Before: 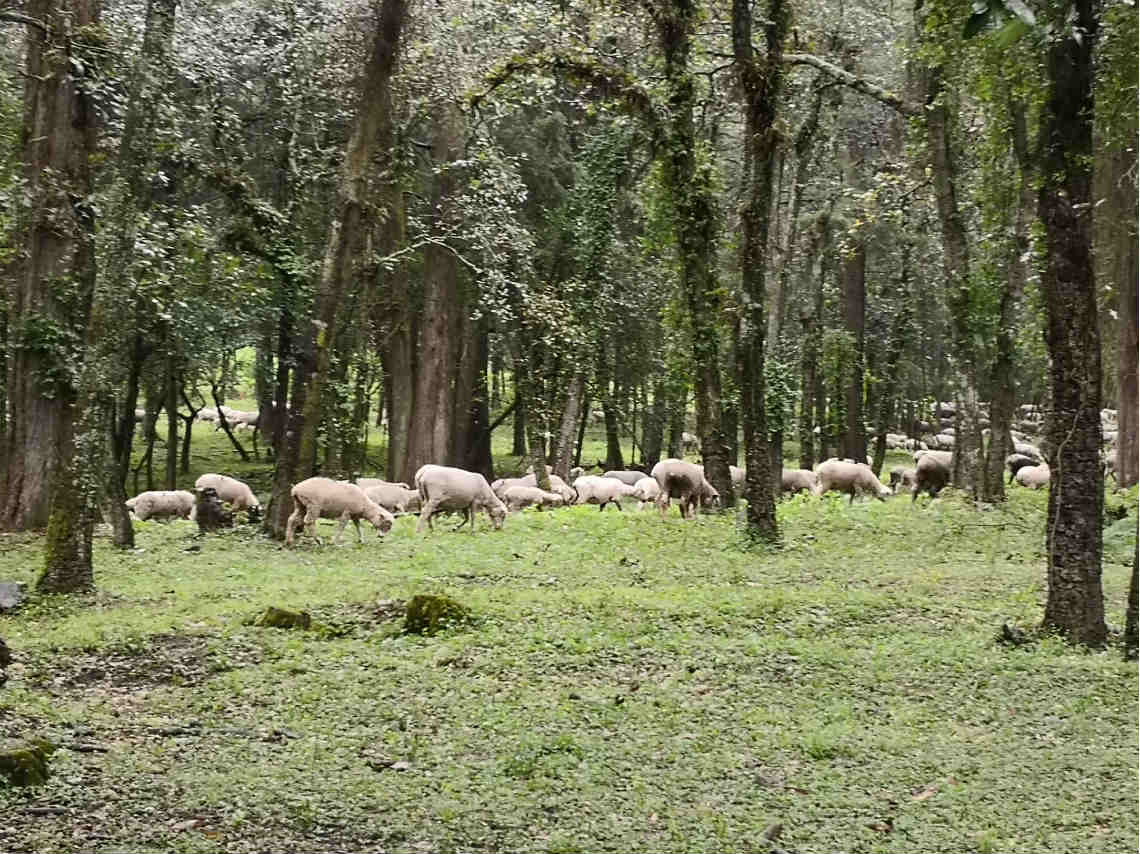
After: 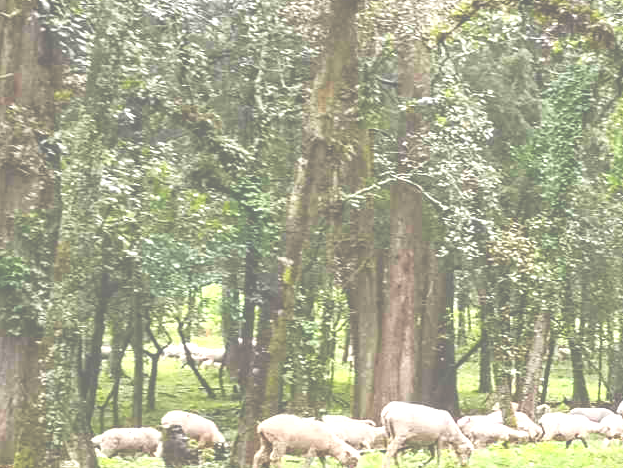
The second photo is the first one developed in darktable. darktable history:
exposure: black level correction -0.041, exposure 0.064 EV, compensate highlight preservation false
local contrast: on, module defaults
crop and rotate: left 3.047%, top 7.509%, right 42.236%, bottom 37.598%
levels: levels [0.008, 0.318, 0.836]
